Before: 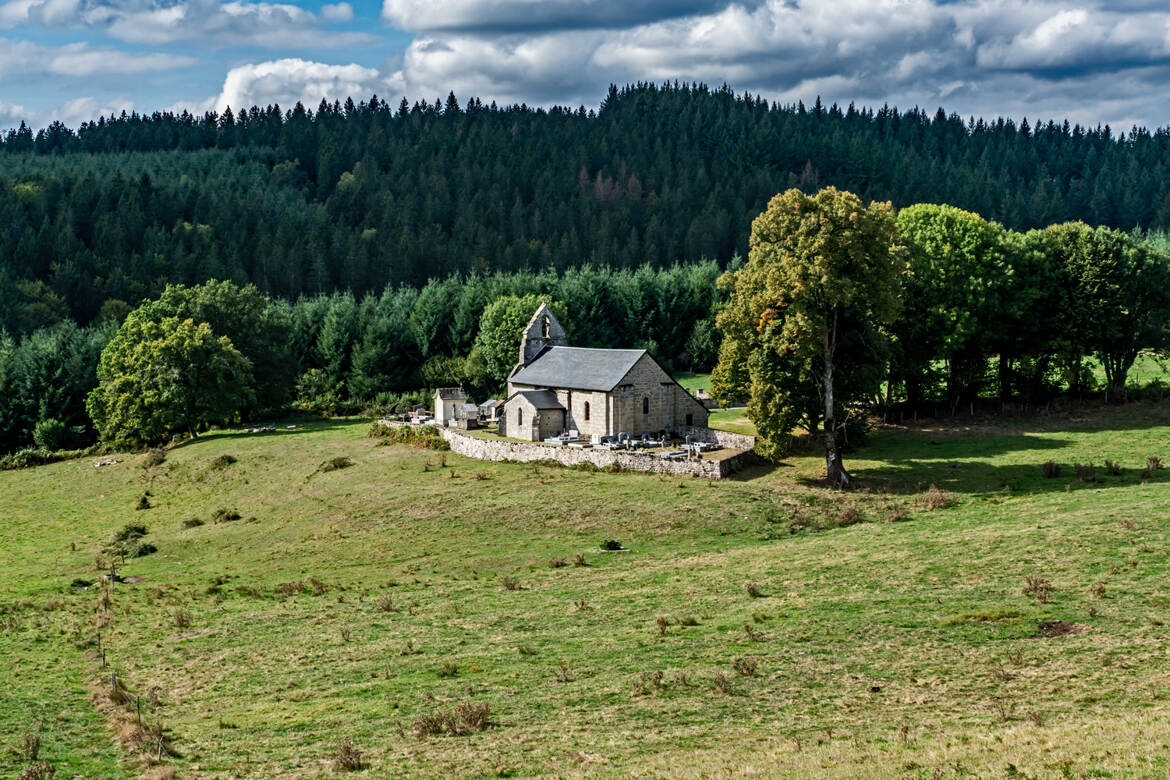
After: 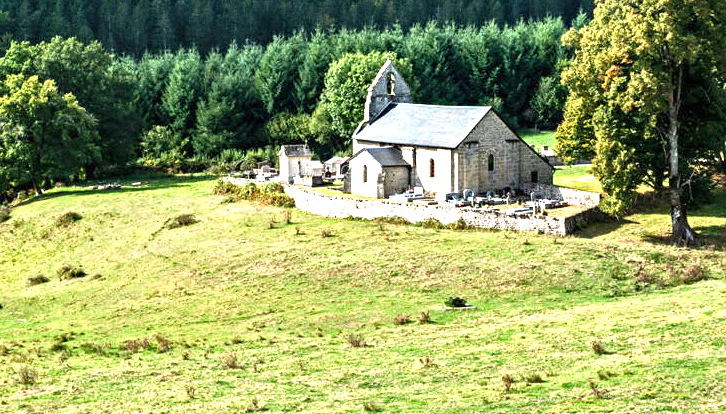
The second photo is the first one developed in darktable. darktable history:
crop: left 13.312%, top 31.28%, right 24.627%, bottom 15.582%
exposure: black level correction 0, exposure 1.45 EV, compensate exposure bias true, compensate highlight preservation false
grain: coarseness 0.09 ISO
